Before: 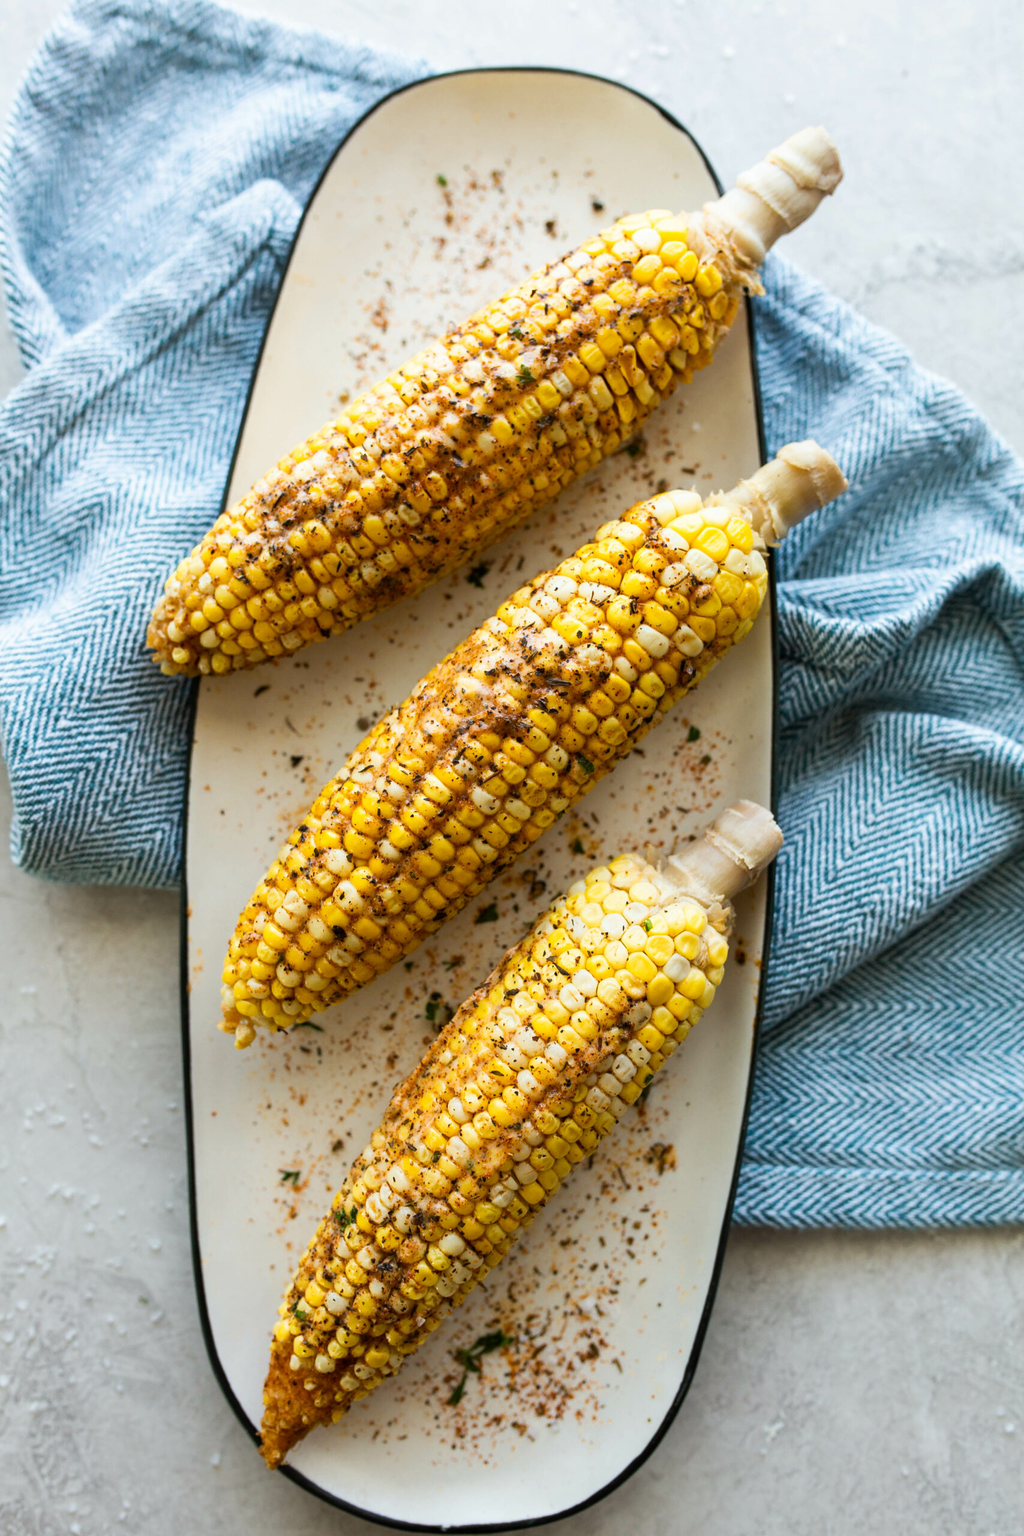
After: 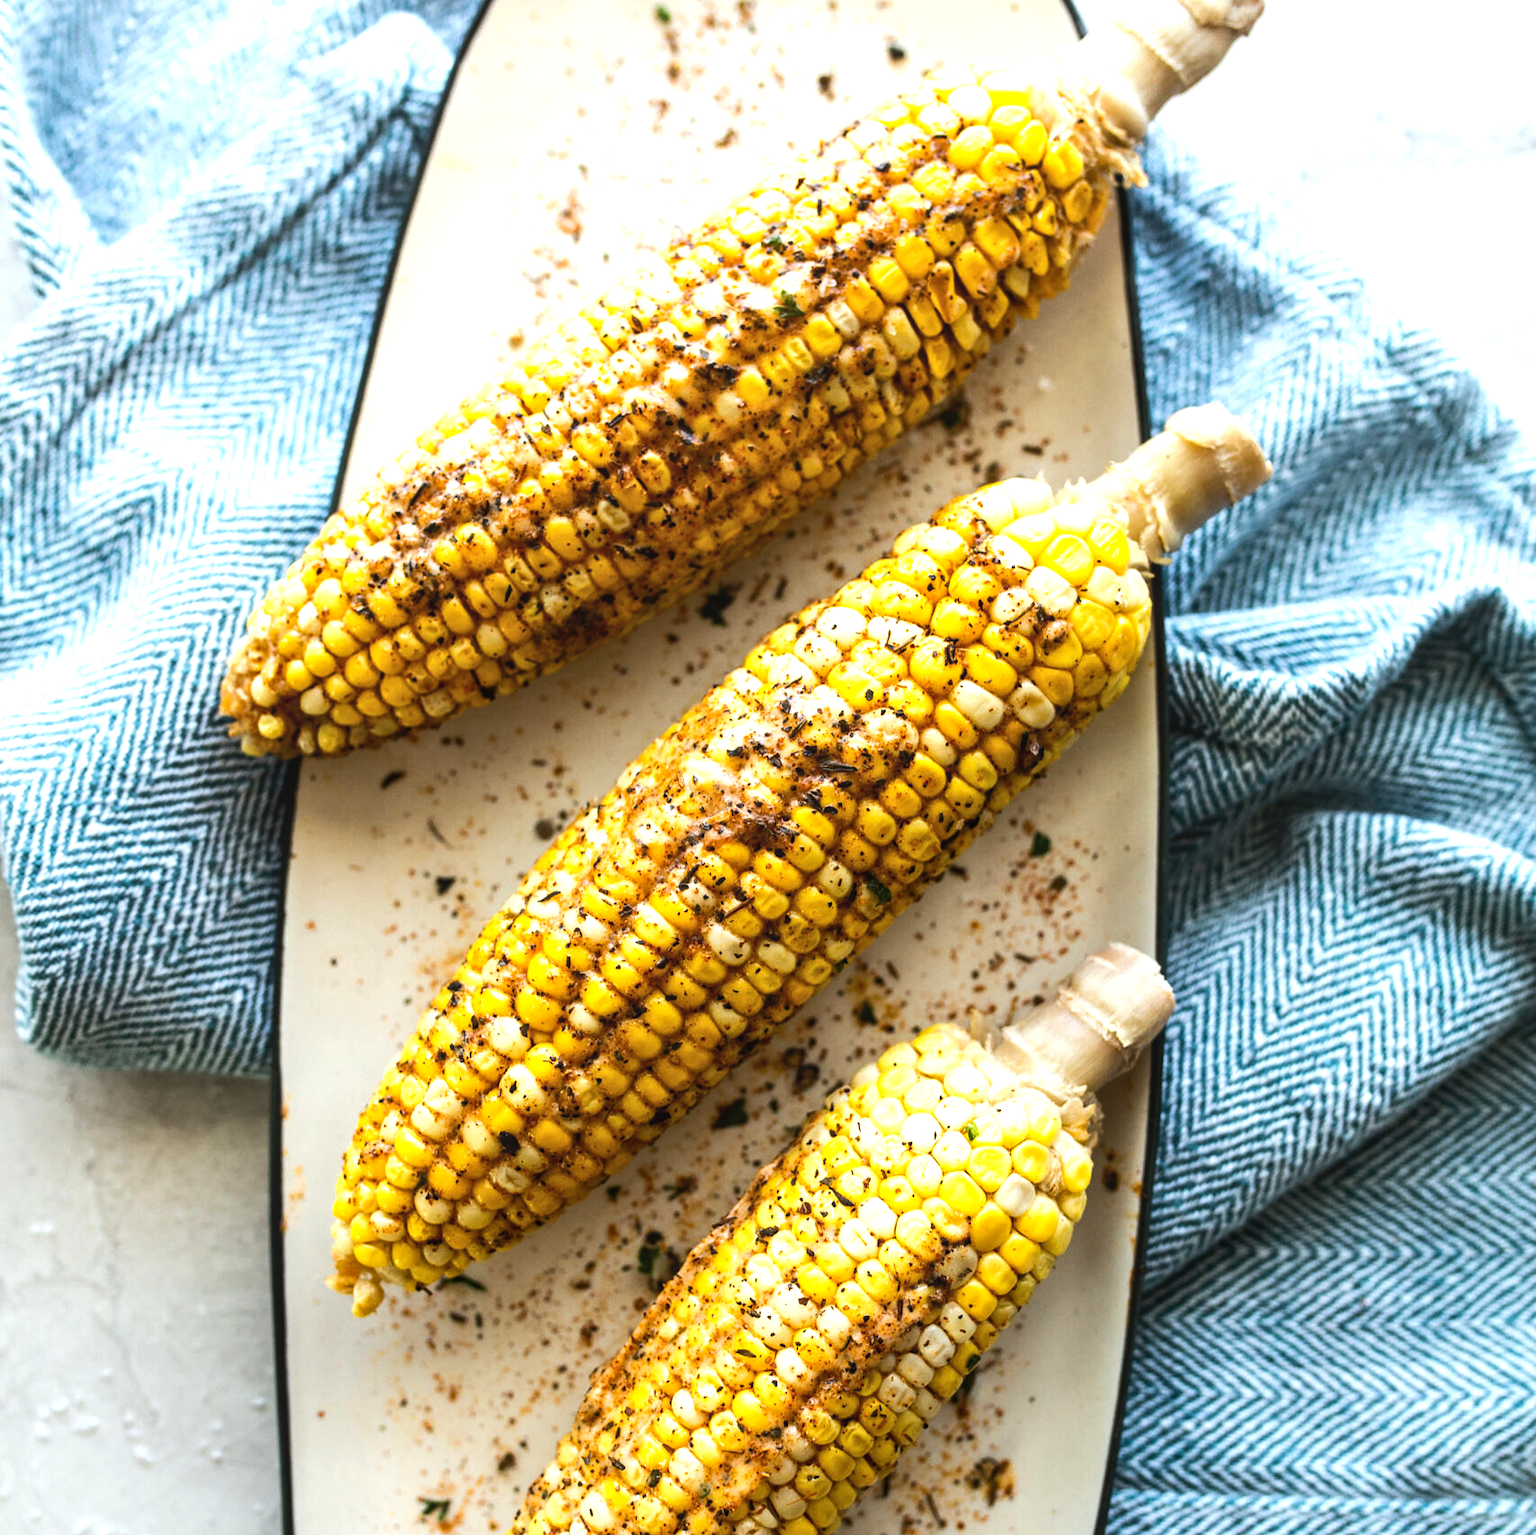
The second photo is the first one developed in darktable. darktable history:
local contrast: detail 110%
tone equalizer: -8 EV -0.75 EV, -7 EV -0.7 EV, -6 EV -0.6 EV, -5 EV -0.4 EV, -3 EV 0.4 EV, -2 EV 0.6 EV, -1 EV 0.7 EV, +0 EV 0.75 EV, edges refinement/feathering 500, mask exposure compensation -1.57 EV, preserve details no
crop: top 11.166%, bottom 22.168%
